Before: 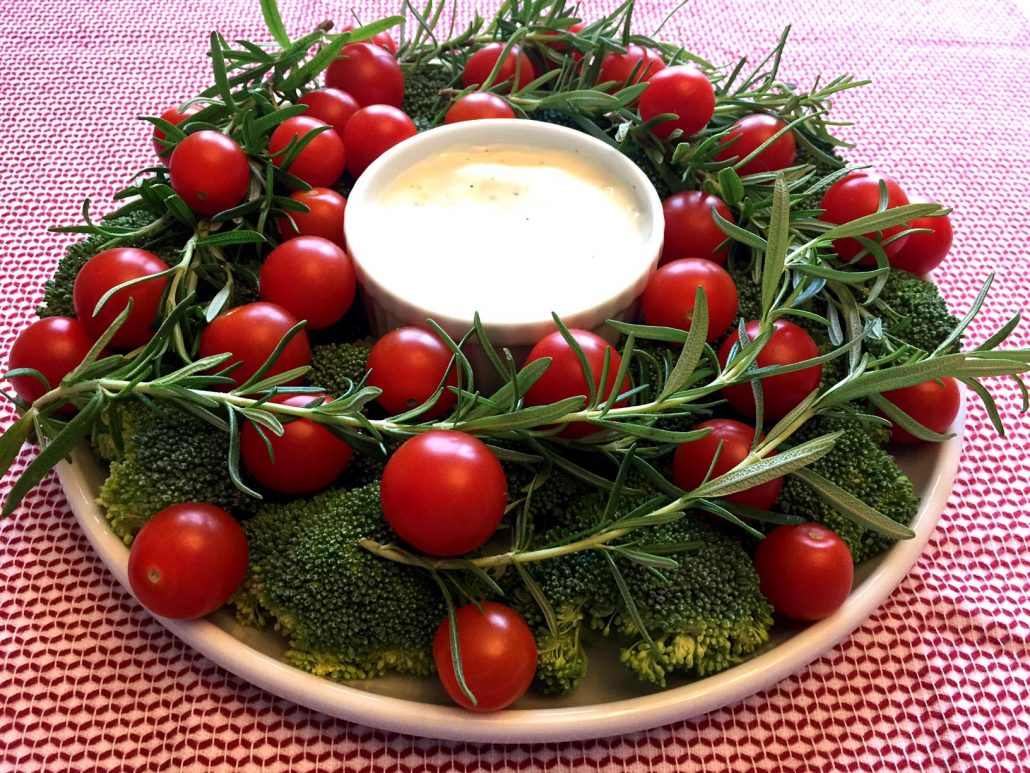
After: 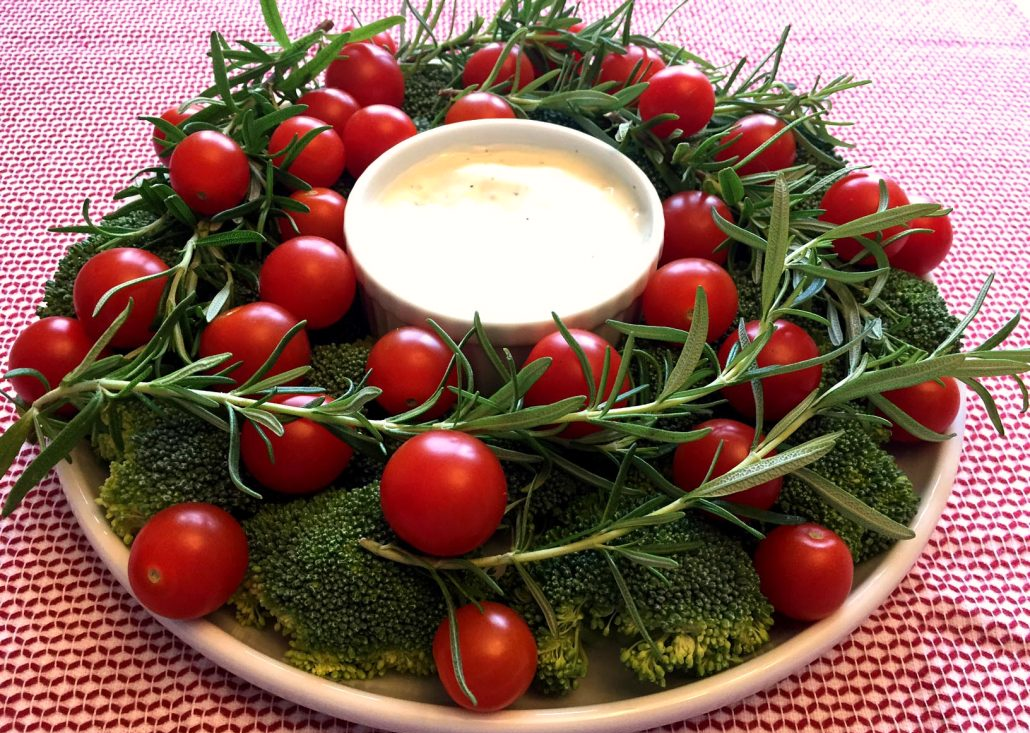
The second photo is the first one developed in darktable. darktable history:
crop and rotate: top 0%, bottom 5.097%
white balance: red 1.009, blue 0.985
